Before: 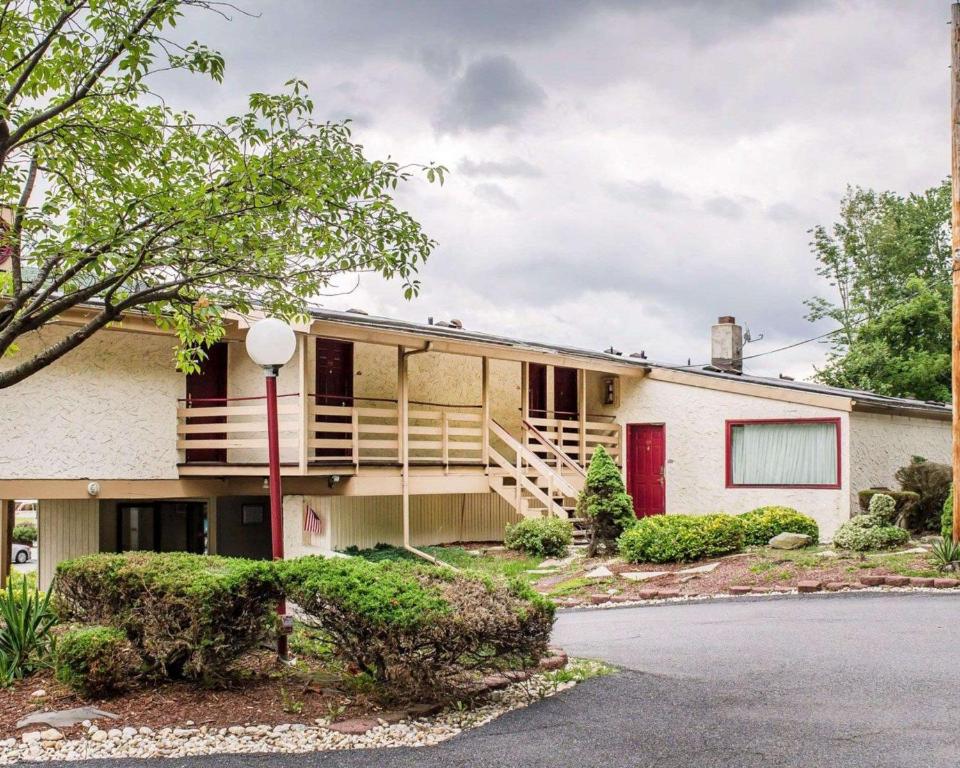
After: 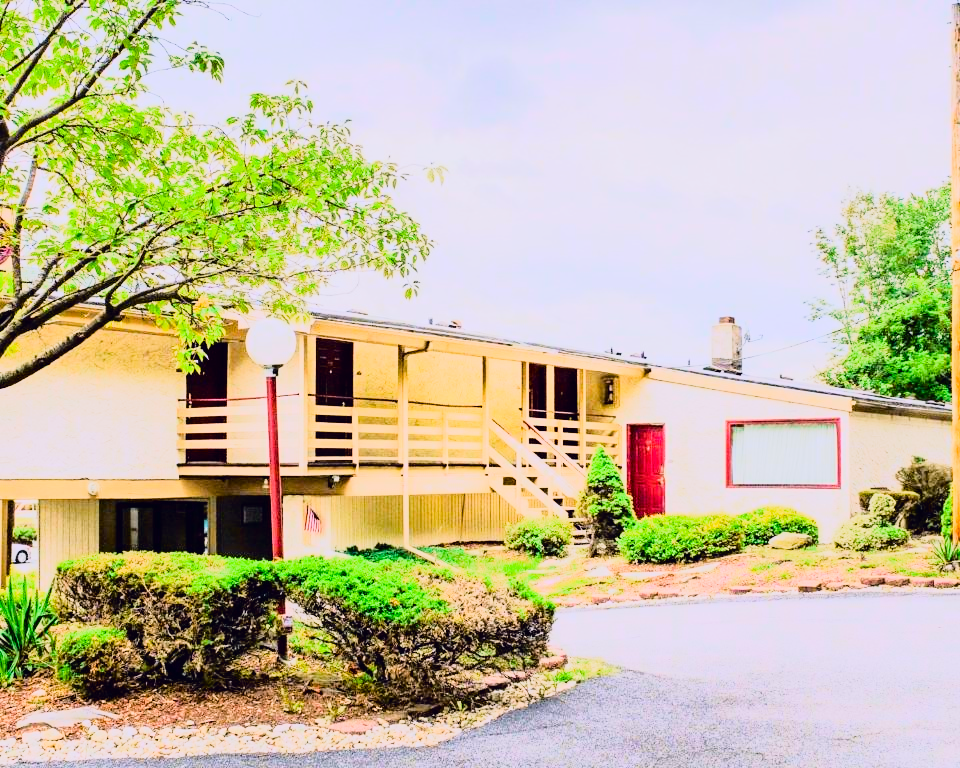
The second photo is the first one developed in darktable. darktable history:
base curve: curves: ch0 [(0, 0) (0, 0.001) (0.001, 0.001) (0.004, 0.002) (0.007, 0.004) (0.015, 0.013) (0.033, 0.045) (0.052, 0.096) (0.075, 0.17) (0.099, 0.241) (0.163, 0.42) (0.219, 0.55) (0.259, 0.616) (0.327, 0.722) (0.365, 0.765) (0.522, 0.873) (0.547, 0.881) (0.689, 0.919) (0.826, 0.952) (1, 1)]
color balance rgb: shadows lift › chroma 2.038%, shadows lift › hue 182.64°, linear chroma grading › global chroma 13.148%, perceptual saturation grading › global saturation 0.704%, perceptual saturation grading › highlights -18.722%, perceptual saturation grading › mid-tones 6.756%, perceptual saturation grading › shadows 27.478%, global vibrance 20%
tone curve: curves: ch0 [(0.003, 0.003) (0.104, 0.069) (0.236, 0.218) (0.401, 0.443) (0.495, 0.55) (0.625, 0.67) (0.819, 0.841) (0.96, 0.899)]; ch1 [(0, 0) (0.161, 0.092) (0.37, 0.302) (0.424, 0.402) (0.45, 0.466) (0.495, 0.506) (0.573, 0.571) (0.638, 0.641) (0.751, 0.741) (1, 1)]; ch2 [(0, 0) (0.352, 0.403) (0.466, 0.443) (0.524, 0.501) (0.56, 0.556) (1, 1)], color space Lab, independent channels, preserve colors none
